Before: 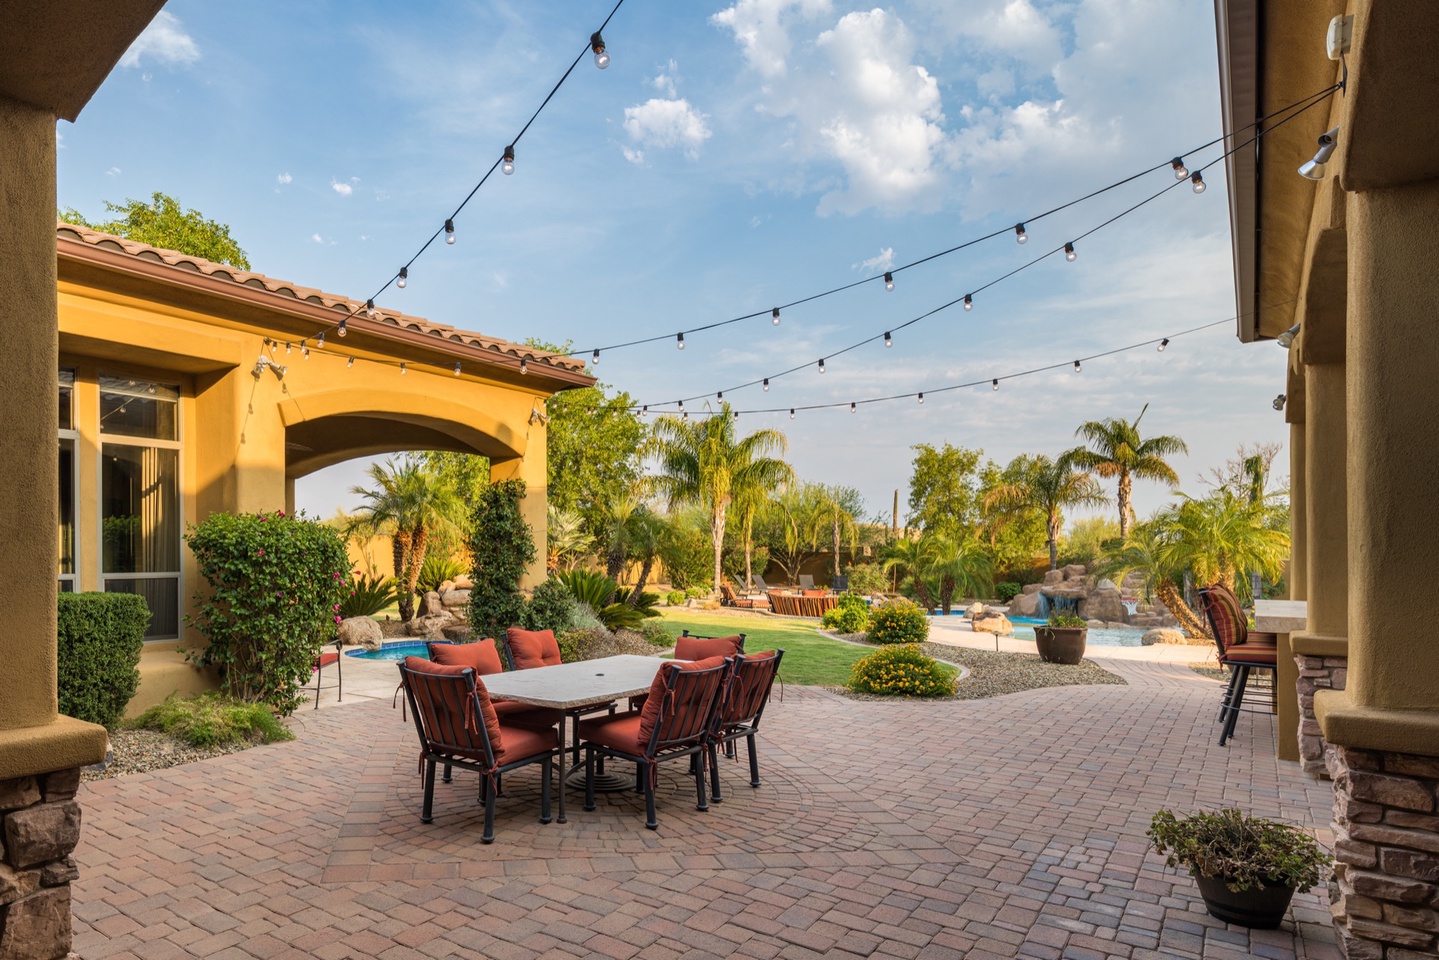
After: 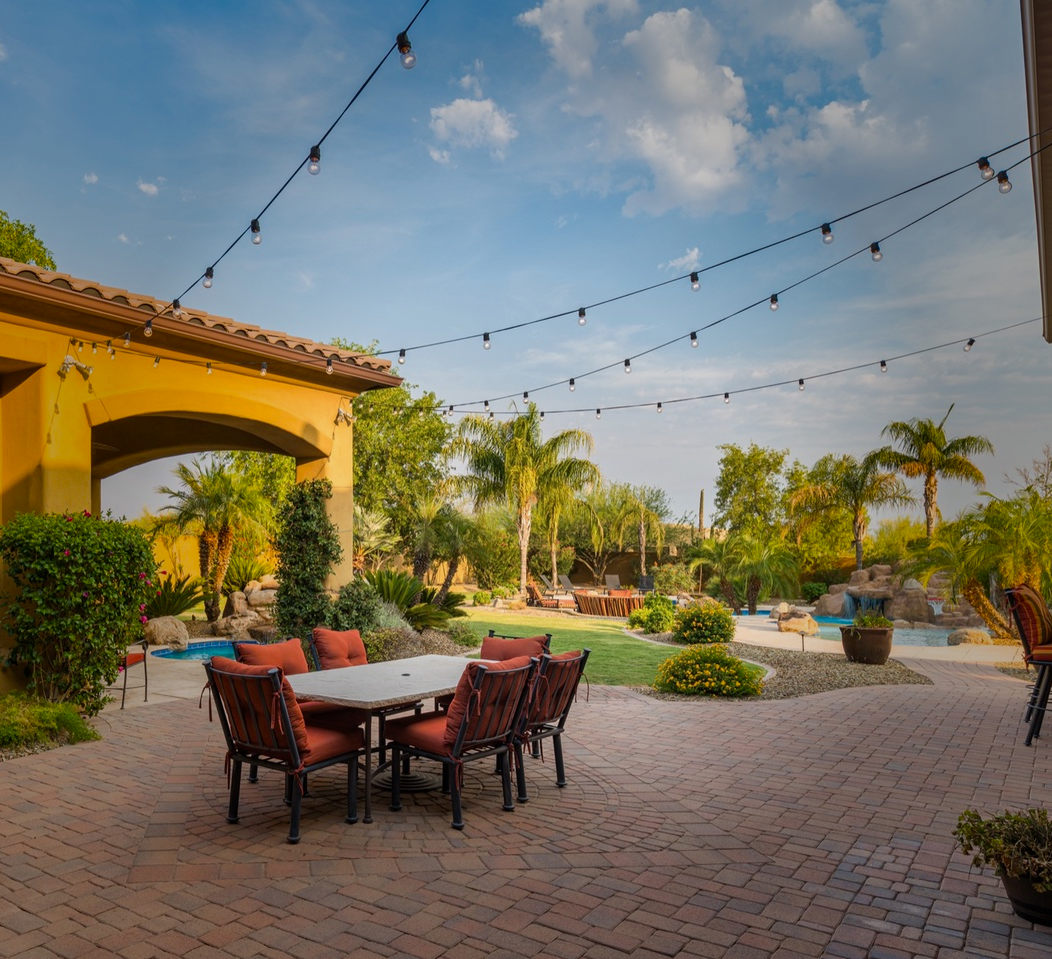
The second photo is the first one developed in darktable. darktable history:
vignetting: fall-off start 39.63%, fall-off radius 40.87%, saturation 0.378
crop: left 13.517%, right 13.366%
exposure: exposure -0.15 EV, compensate exposure bias true, compensate highlight preservation false
tone equalizer: on, module defaults
